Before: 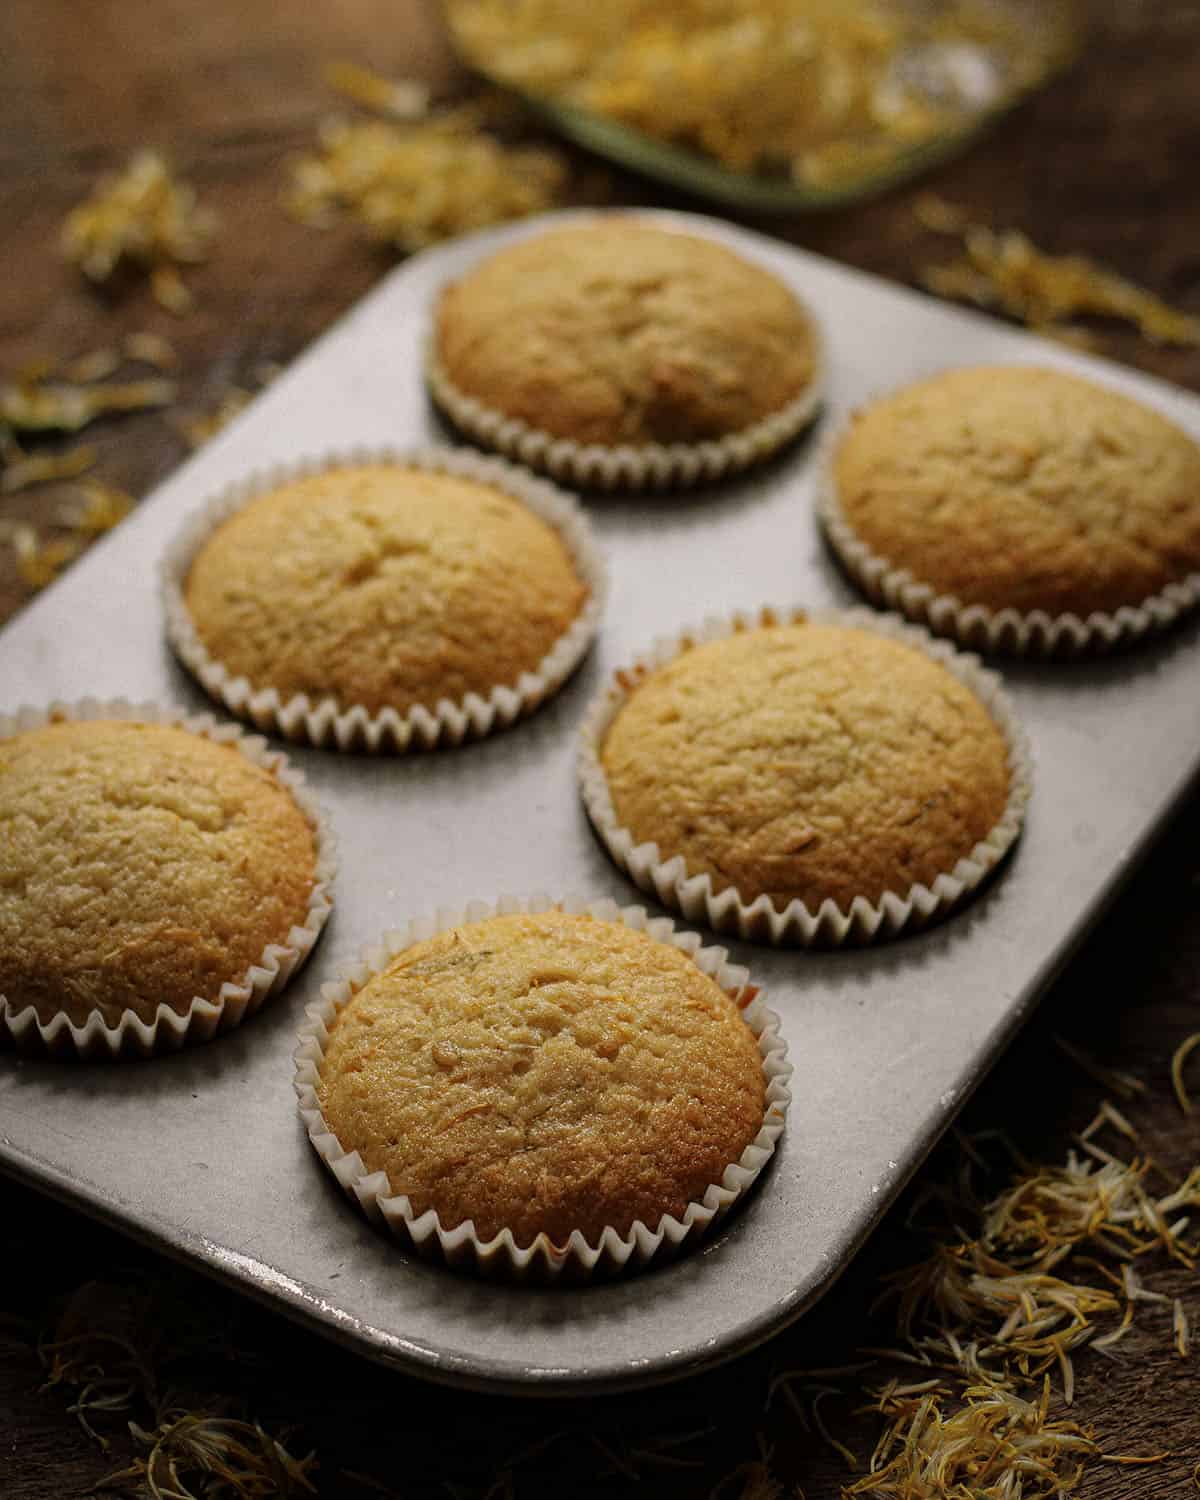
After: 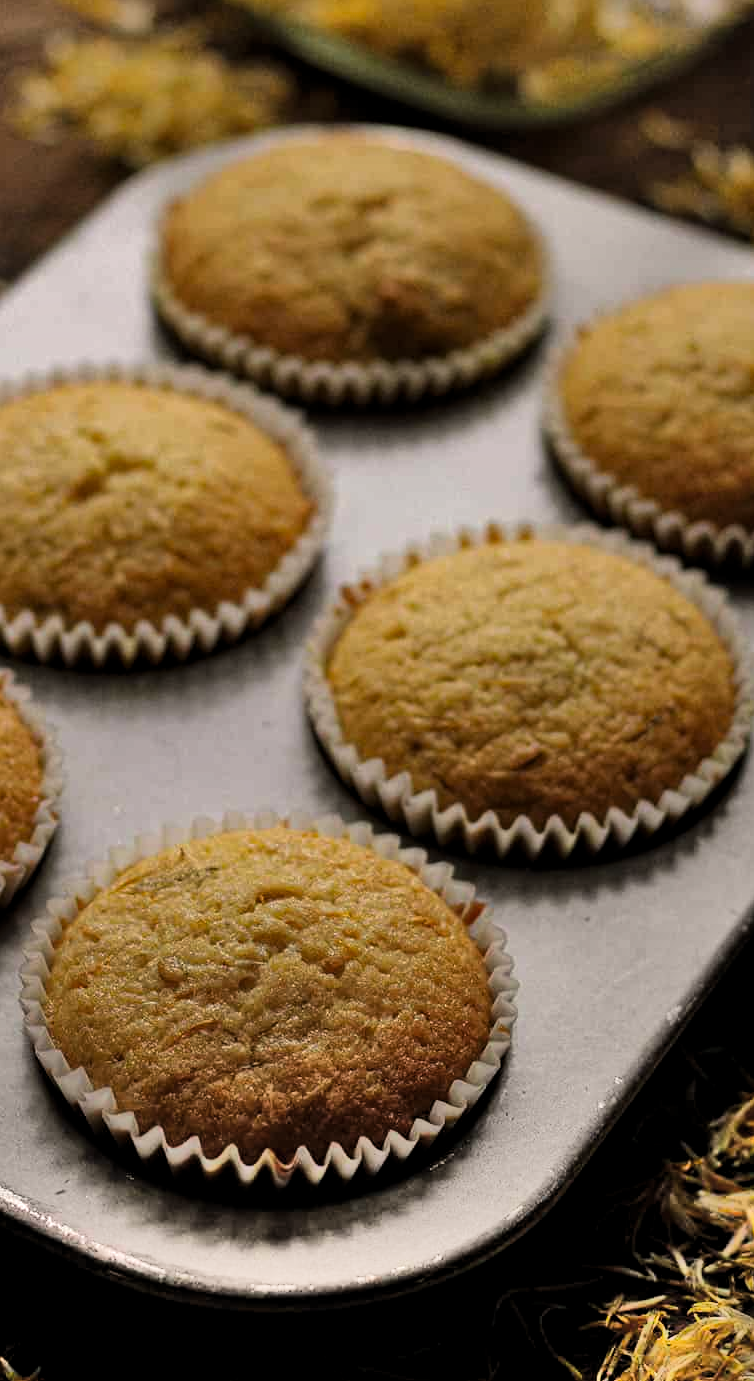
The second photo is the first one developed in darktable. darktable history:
levels: levels [0.029, 0.545, 0.971]
crop and rotate: left 22.858%, top 5.623%, right 14.254%, bottom 2.253%
shadows and highlights: shadows 75.94, highlights -60.98, soften with gaussian
